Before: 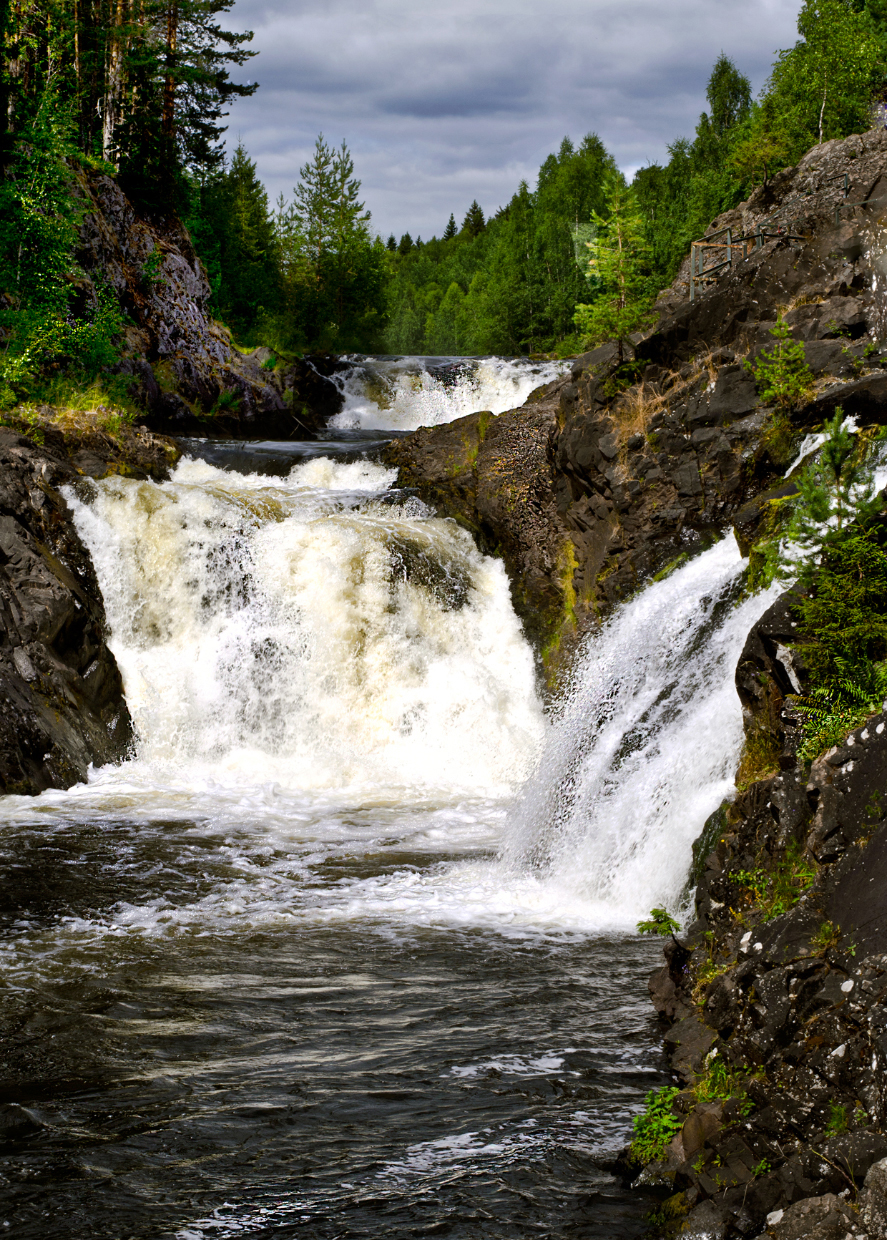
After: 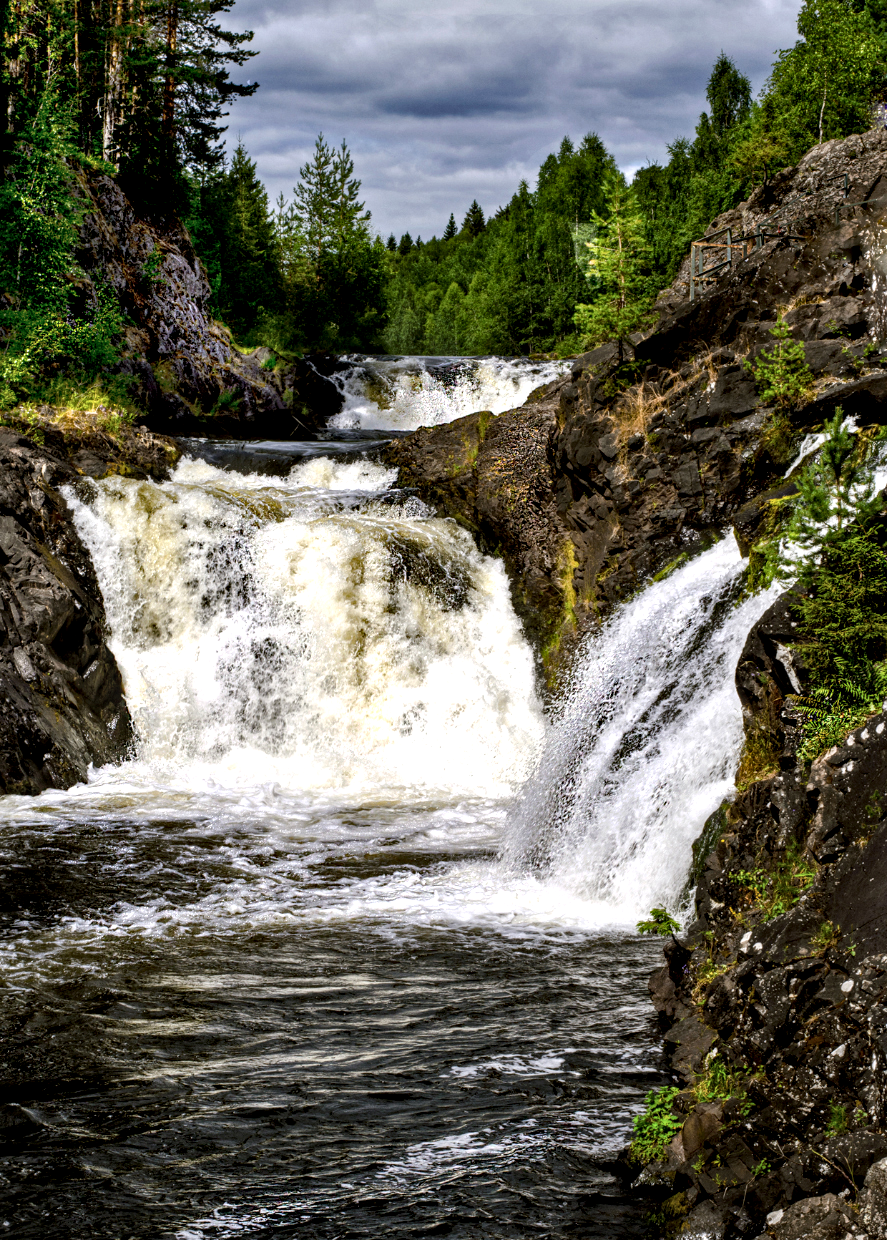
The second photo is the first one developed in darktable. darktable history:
haze removal: compatibility mode true, adaptive false
local contrast: detail 160%
